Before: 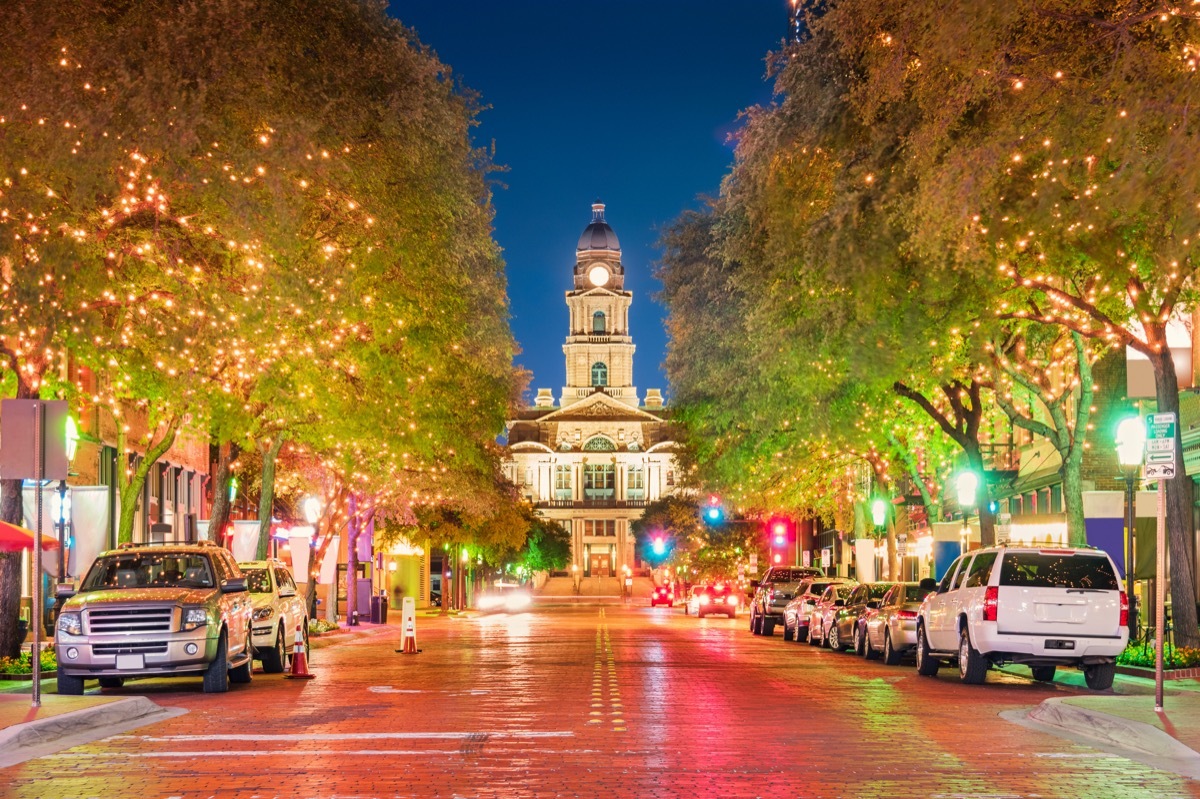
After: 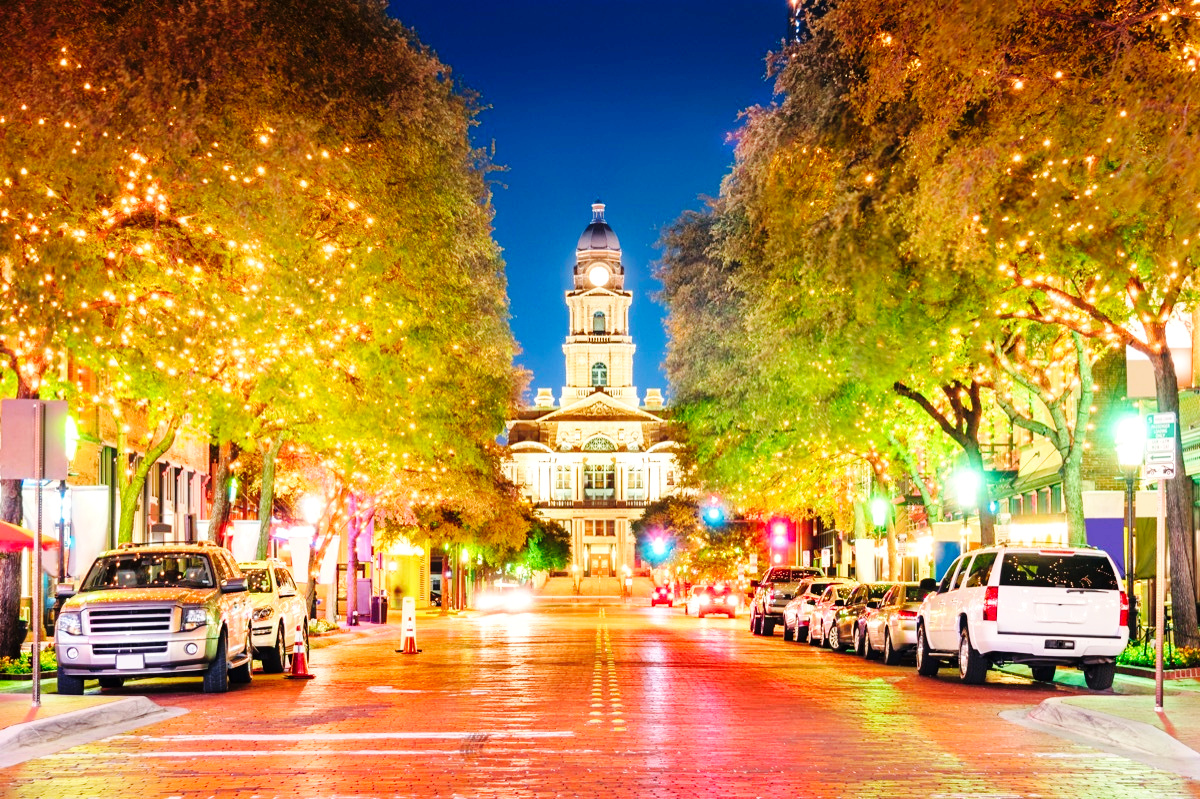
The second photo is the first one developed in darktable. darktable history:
base curve: curves: ch0 [(0, 0) (0.036, 0.025) (0.121, 0.166) (0.206, 0.329) (0.605, 0.79) (1, 1)], preserve colors none
tone equalizer: -8 EV -0.414 EV, -7 EV -0.374 EV, -6 EV -0.351 EV, -5 EV -0.22 EV, -3 EV 0.214 EV, -2 EV 0.358 EV, -1 EV 0.385 EV, +0 EV 0.411 EV
